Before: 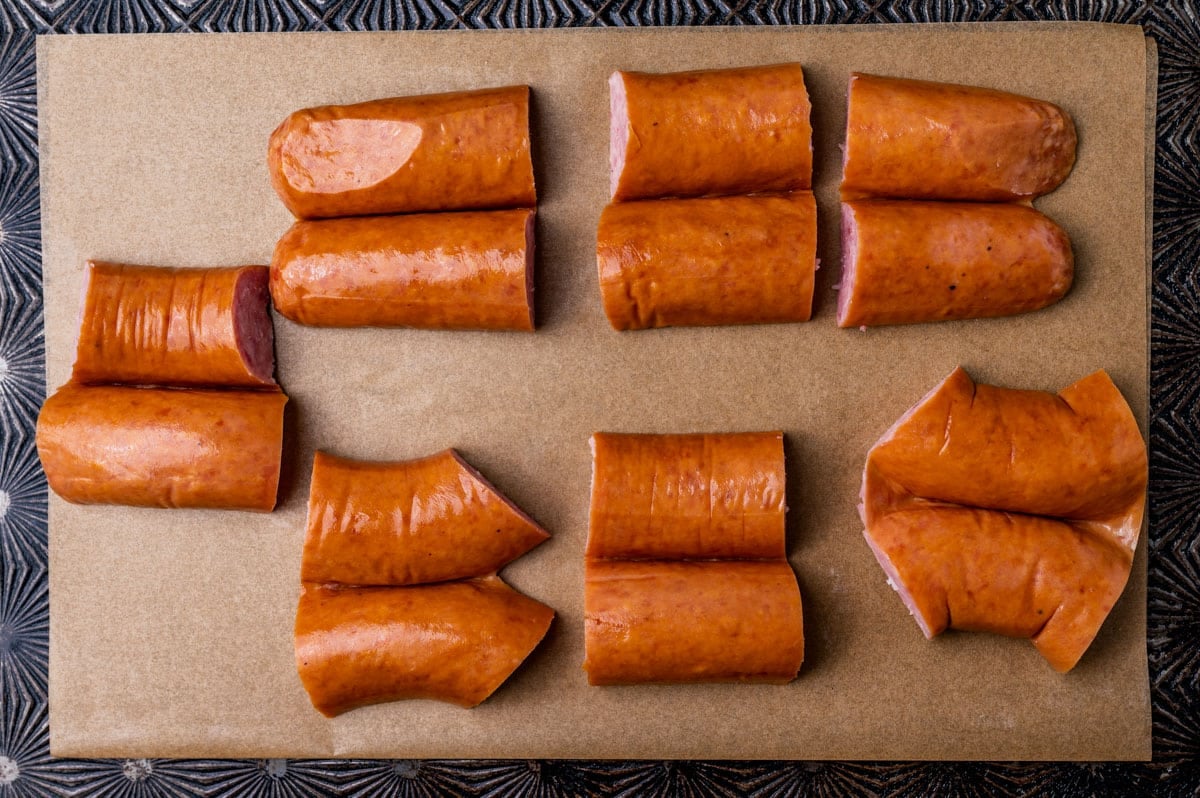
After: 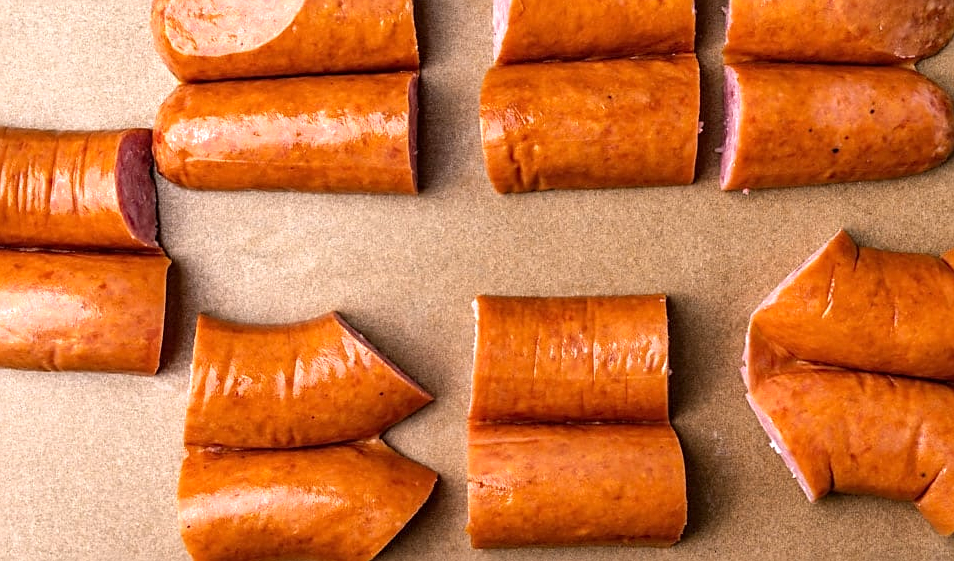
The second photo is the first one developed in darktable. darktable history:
exposure: exposure 0.635 EV, compensate highlight preservation false
sharpen: on, module defaults
crop: left 9.755%, top 17.232%, right 10.717%, bottom 12.397%
